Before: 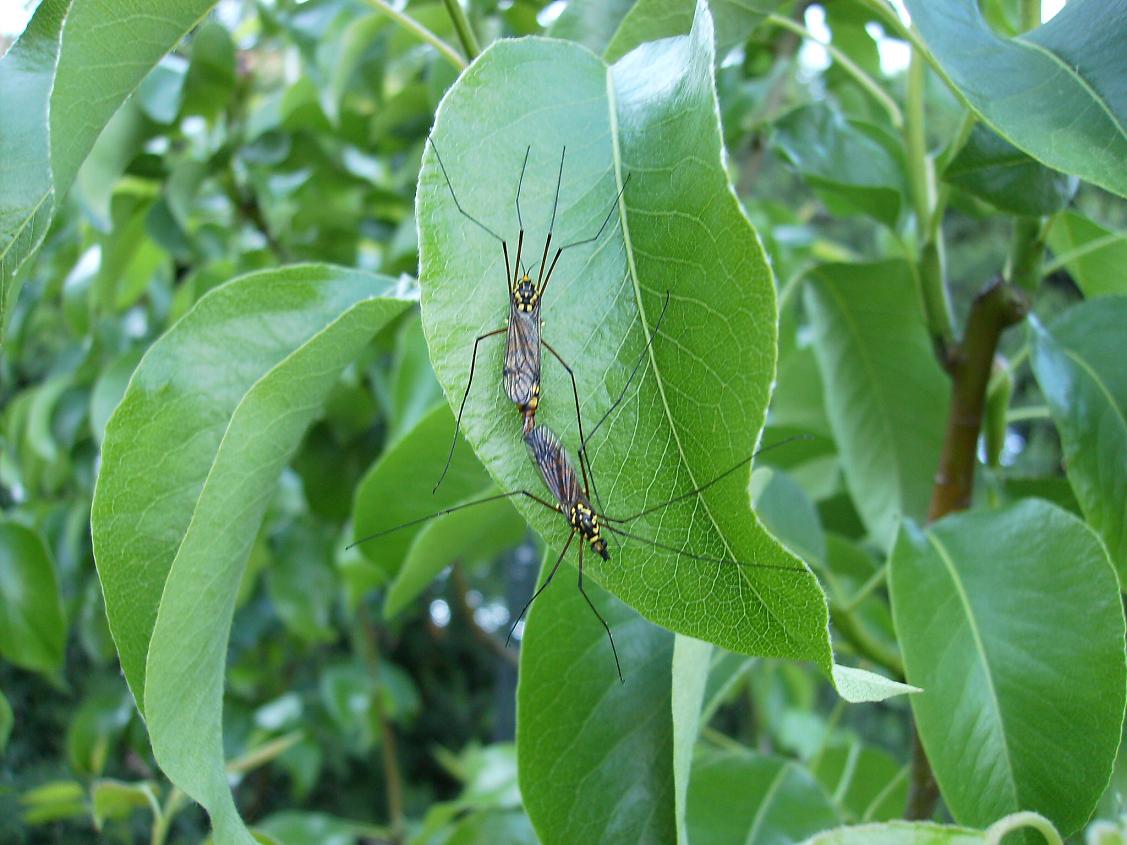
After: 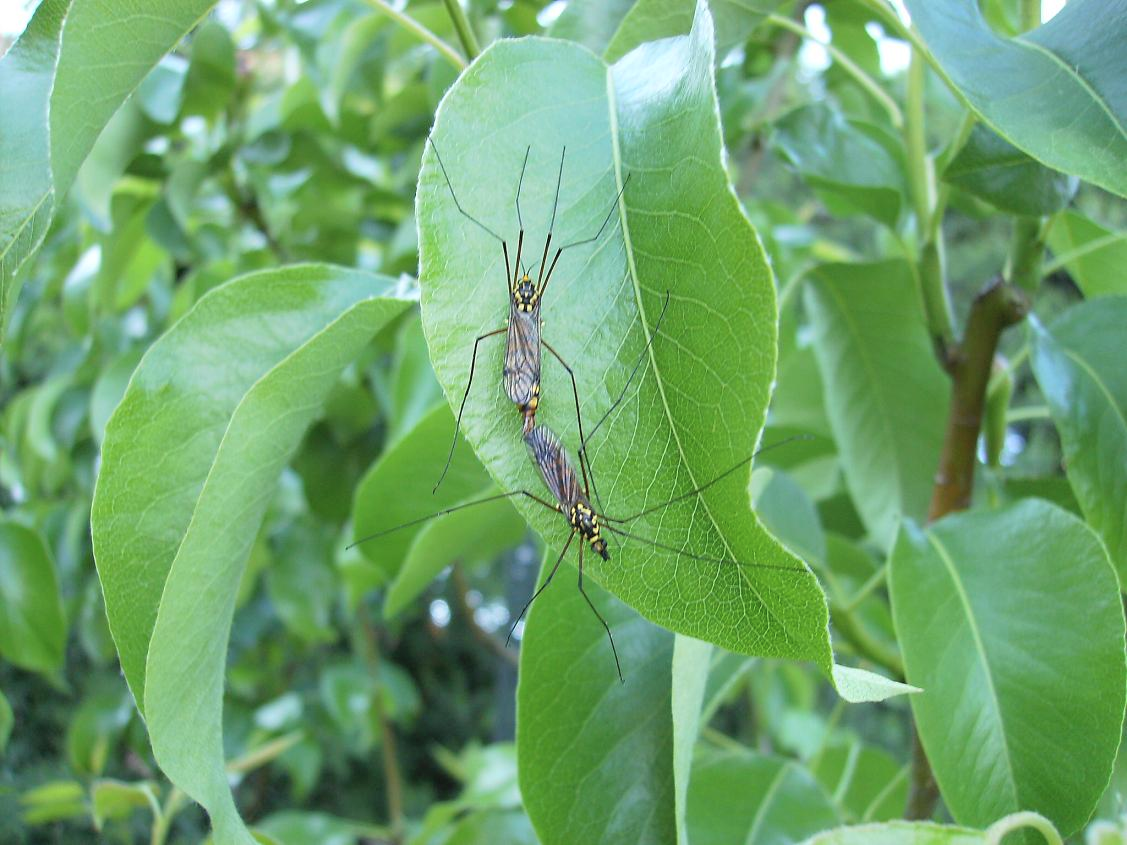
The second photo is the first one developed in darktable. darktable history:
contrast brightness saturation: brightness 0.119
